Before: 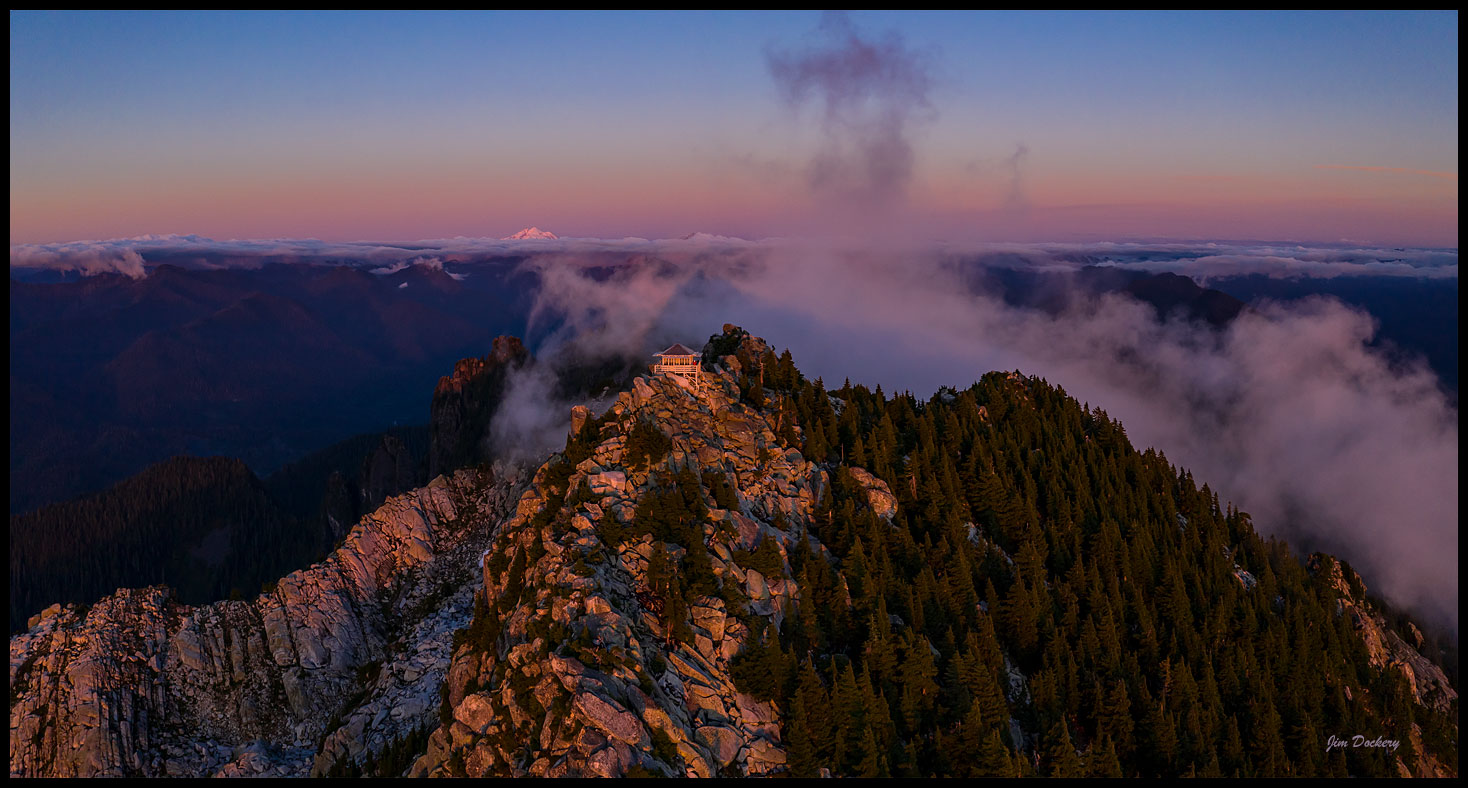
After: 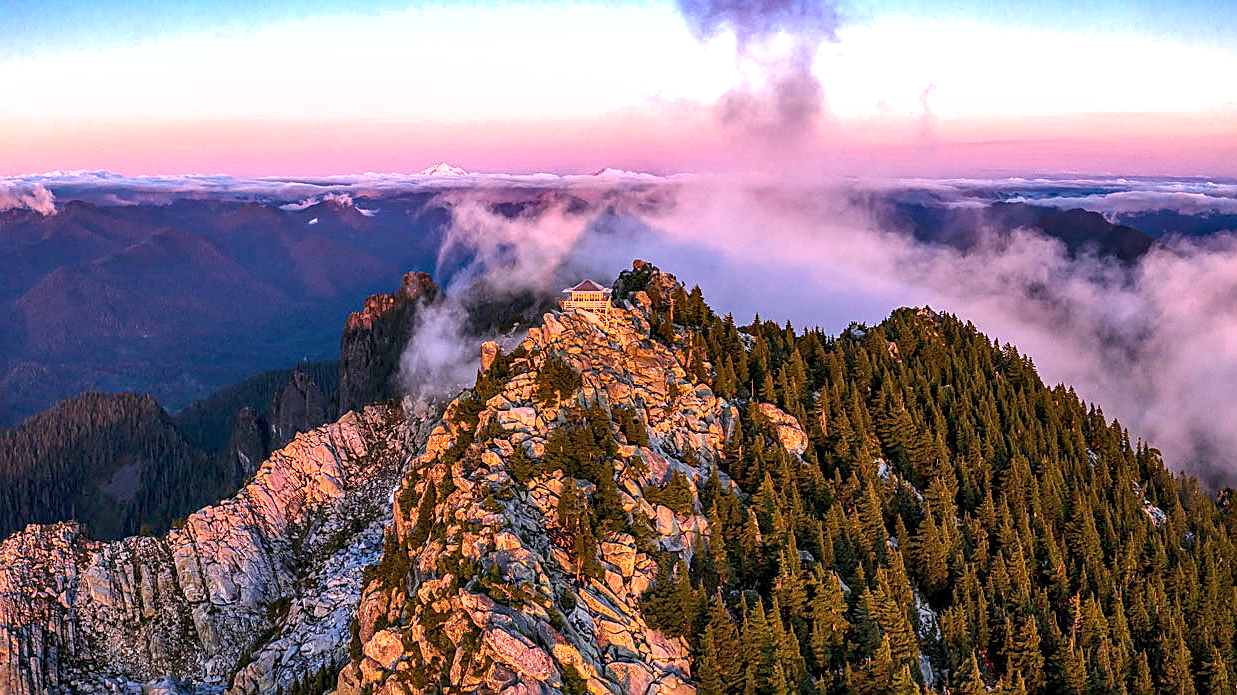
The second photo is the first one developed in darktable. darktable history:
local contrast: detail 130%
shadows and highlights: low approximation 0.01, soften with gaussian
exposure: black level correction 0, exposure 1.966 EV, compensate highlight preservation false
crop: left 6.186%, top 8.21%, right 9.547%, bottom 3.53%
sharpen: on, module defaults
